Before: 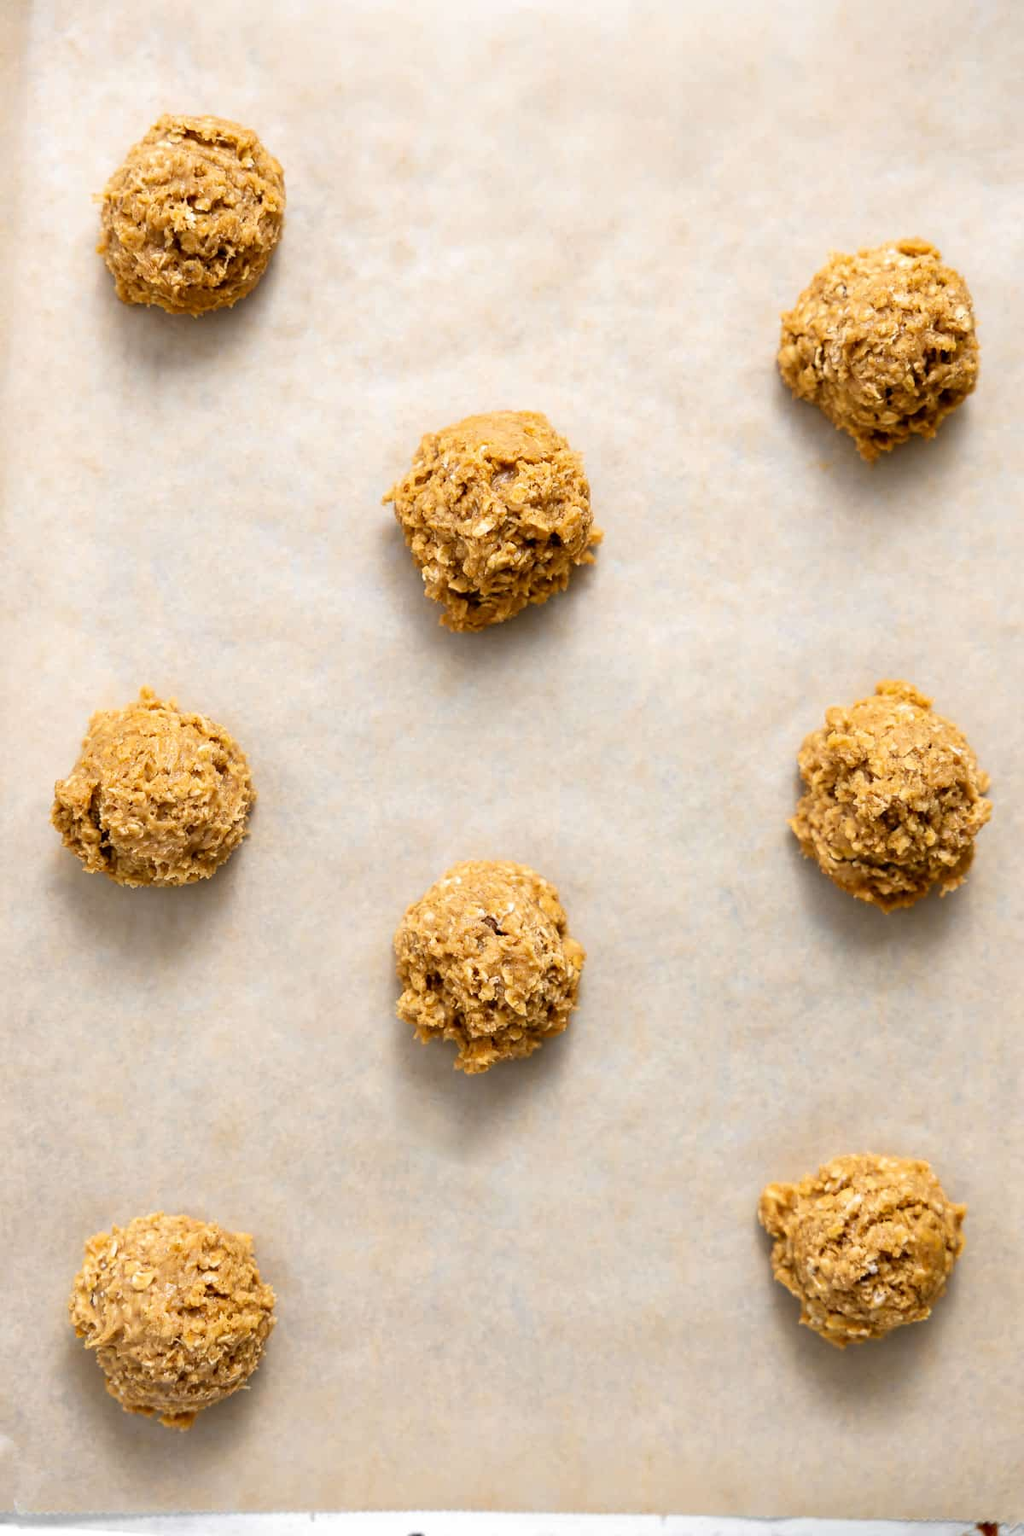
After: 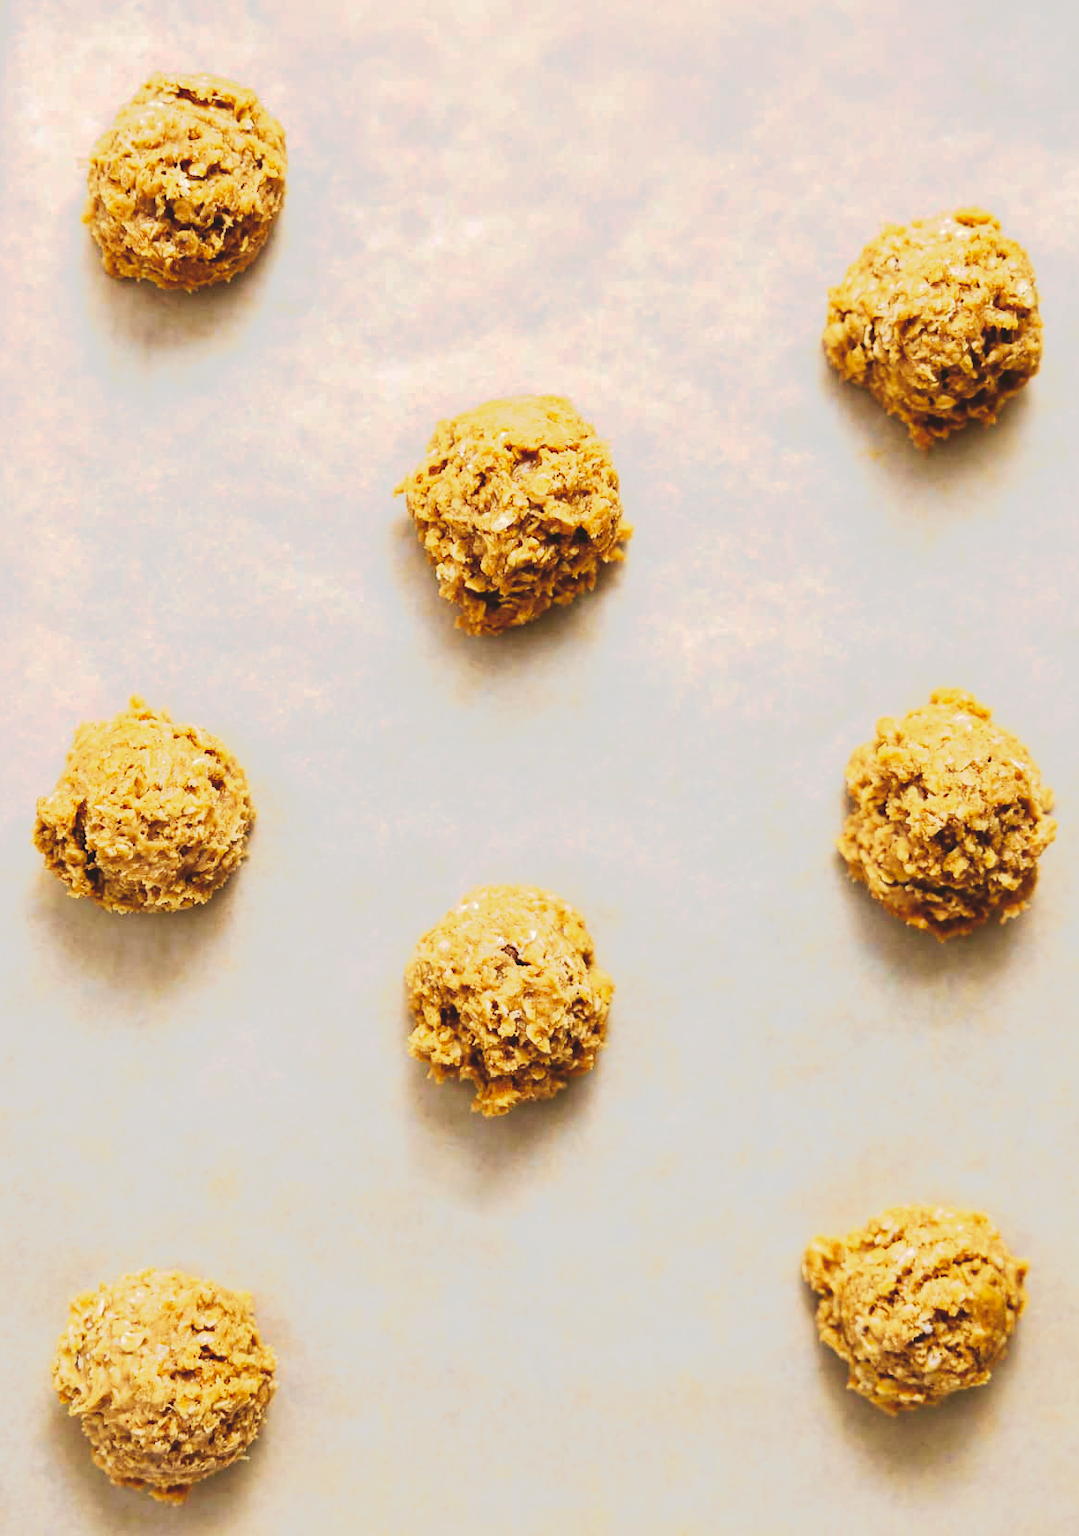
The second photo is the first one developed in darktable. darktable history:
velvia: strength 44.36%
tone curve: curves: ch0 [(0, 0) (0.003, 0.108) (0.011, 0.113) (0.025, 0.113) (0.044, 0.121) (0.069, 0.132) (0.1, 0.145) (0.136, 0.158) (0.177, 0.182) (0.224, 0.215) (0.277, 0.27) (0.335, 0.341) (0.399, 0.424) (0.468, 0.528) (0.543, 0.622) (0.623, 0.721) (0.709, 0.79) (0.801, 0.846) (0.898, 0.871) (1, 1)], preserve colors none
crop: left 2.093%, top 3.174%, right 1.055%, bottom 4.944%
